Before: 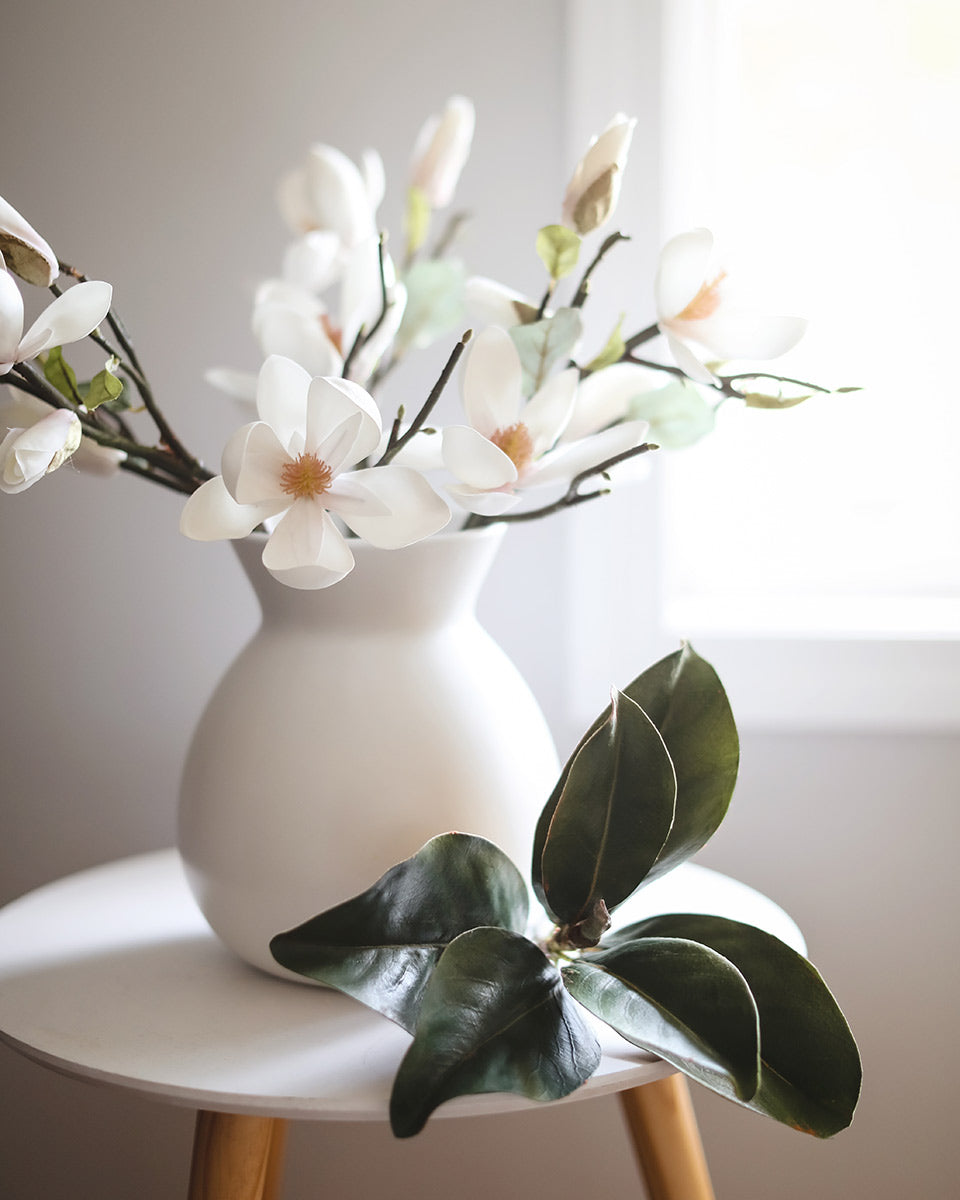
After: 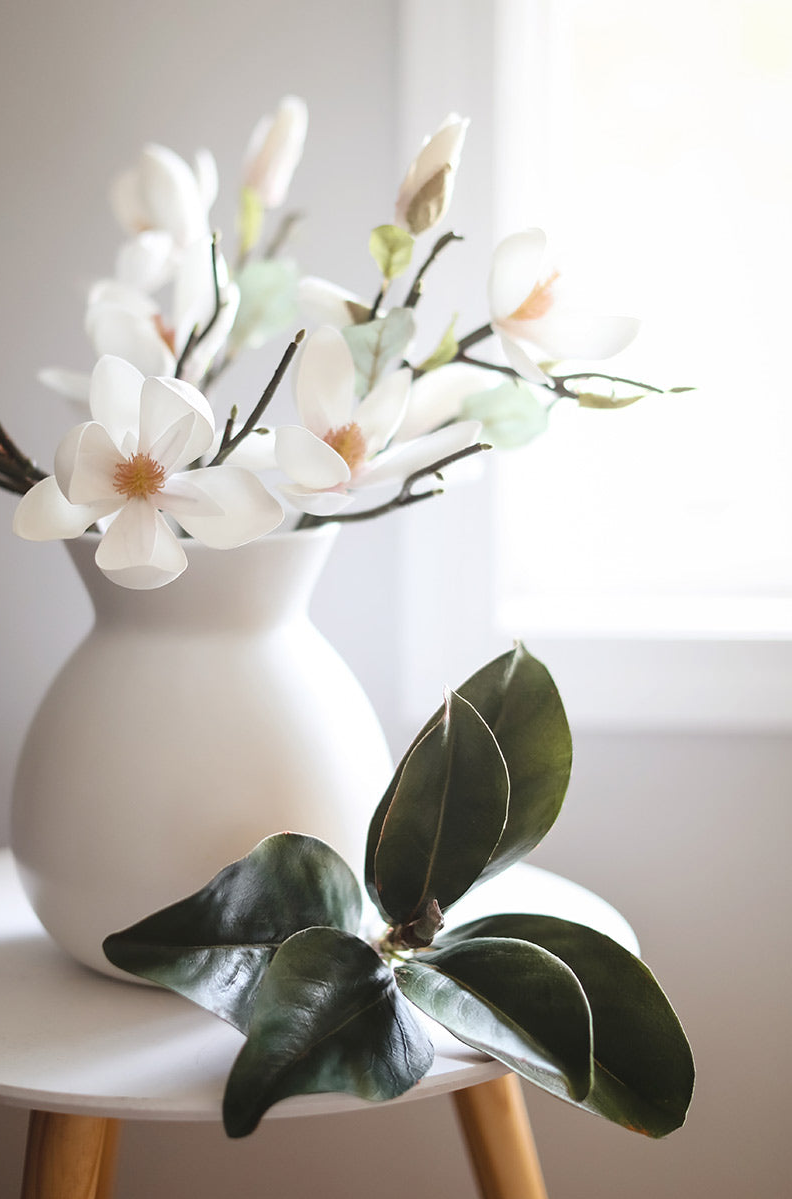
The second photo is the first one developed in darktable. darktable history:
crop: left 17.413%, bottom 0.024%
